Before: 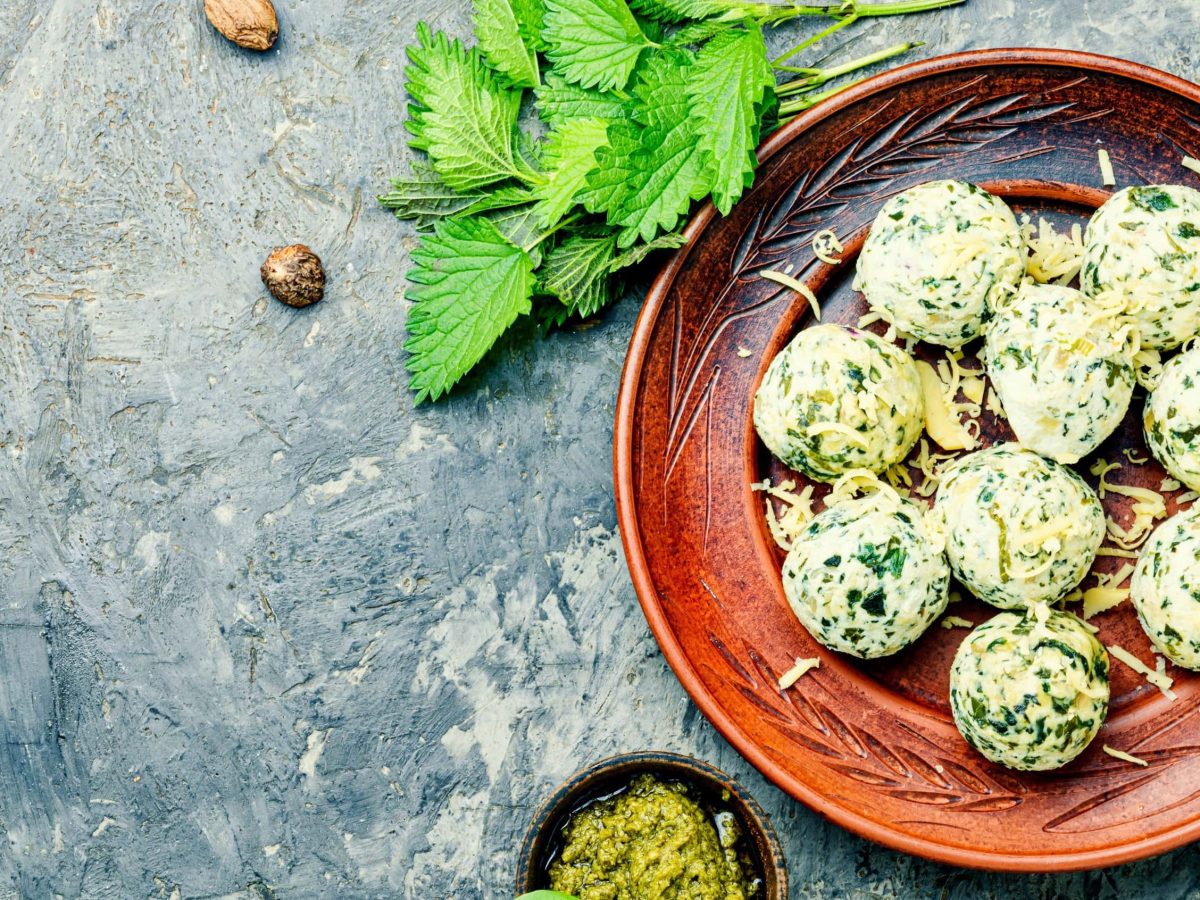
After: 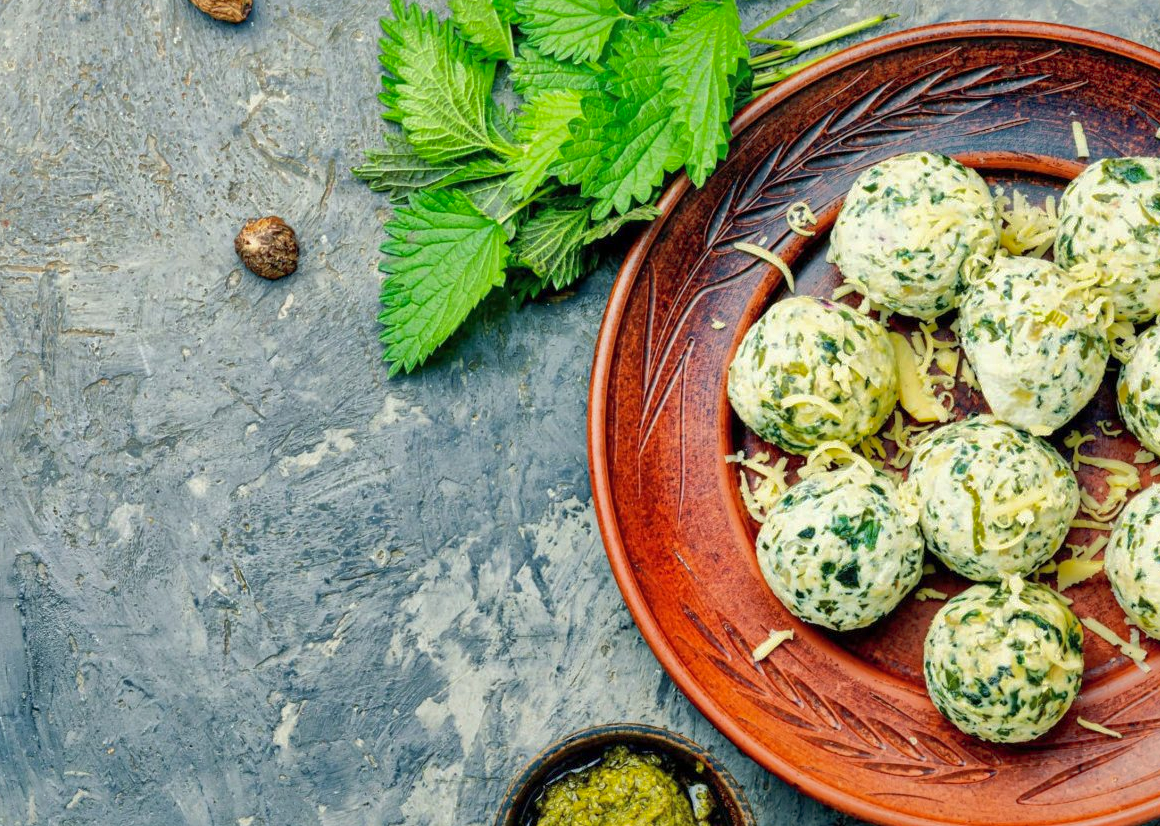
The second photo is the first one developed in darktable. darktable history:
shadows and highlights: highlights -59.91
crop: left 2.217%, top 3.16%, right 1.101%, bottom 4.958%
